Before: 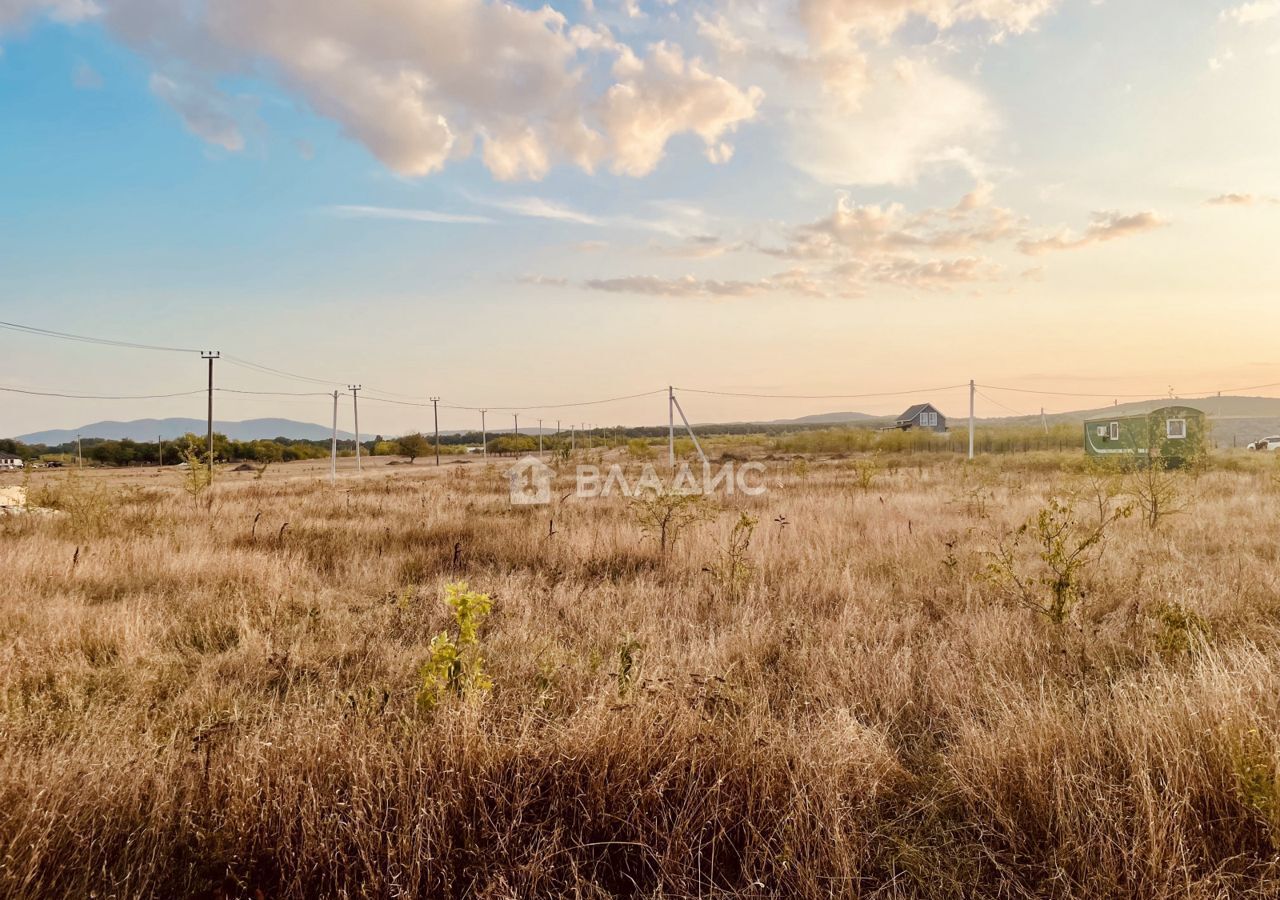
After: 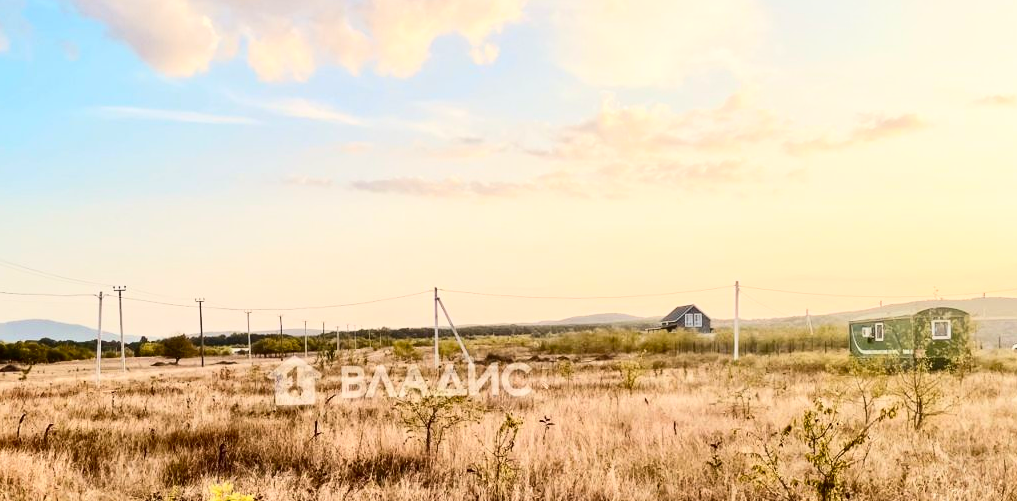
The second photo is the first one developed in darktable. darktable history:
contrast brightness saturation: contrast 0.4, brightness 0.05, saturation 0.25
crop: left 18.38%, top 11.092%, right 2.134%, bottom 33.217%
